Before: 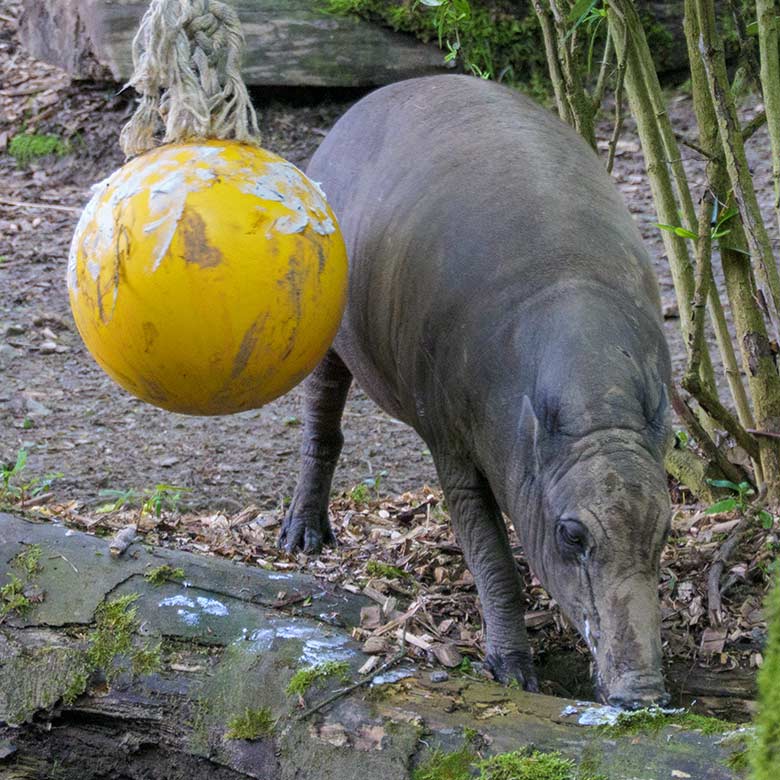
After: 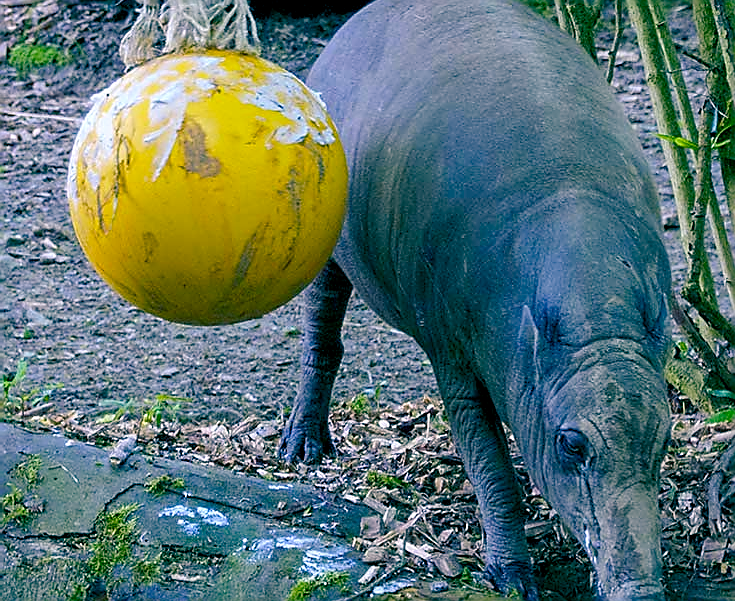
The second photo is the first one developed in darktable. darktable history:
crop and rotate: angle 0.03°, top 11.643%, right 5.651%, bottom 11.189%
sharpen: radius 1.4, amount 1.25, threshold 0.7
white balance: red 0.967, blue 1.049
color balance rgb: shadows lift › luminance -28.76%, shadows lift › chroma 10%, shadows lift › hue 230°, power › chroma 0.5%, power › hue 215°, highlights gain › luminance 7.14%, highlights gain › chroma 1%, highlights gain › hue 50°, global offset › luminance -0.29%, global offset › hue 260°, perceptual saturation grading › global saturation 20%, perceptual saturation grading › highlights -13.92%, perceptual saturation grading › shadows 50%
